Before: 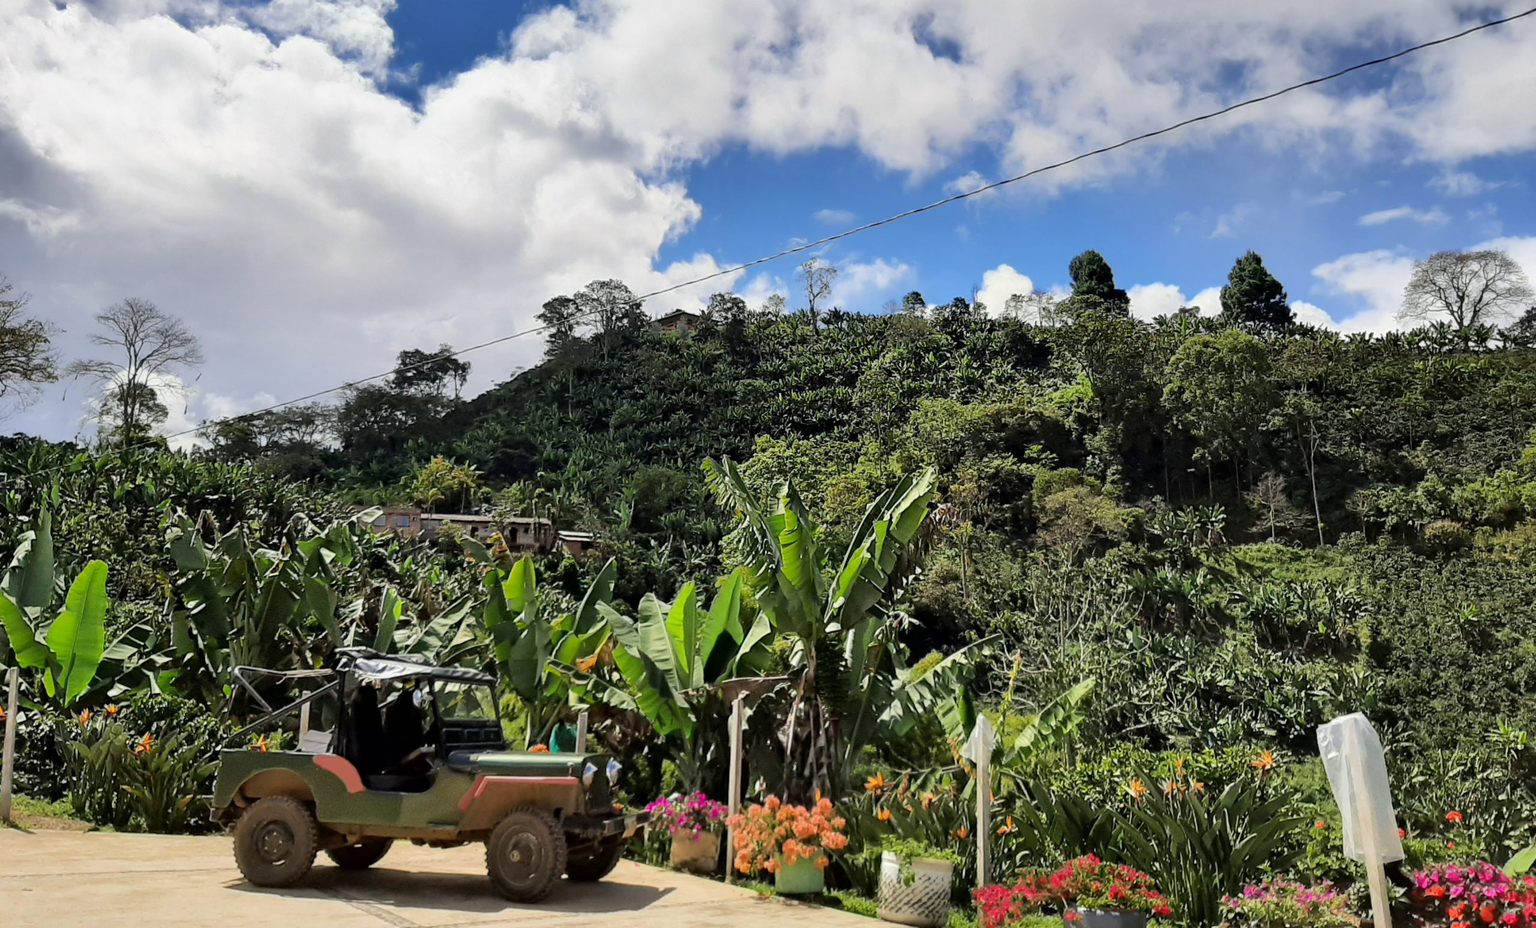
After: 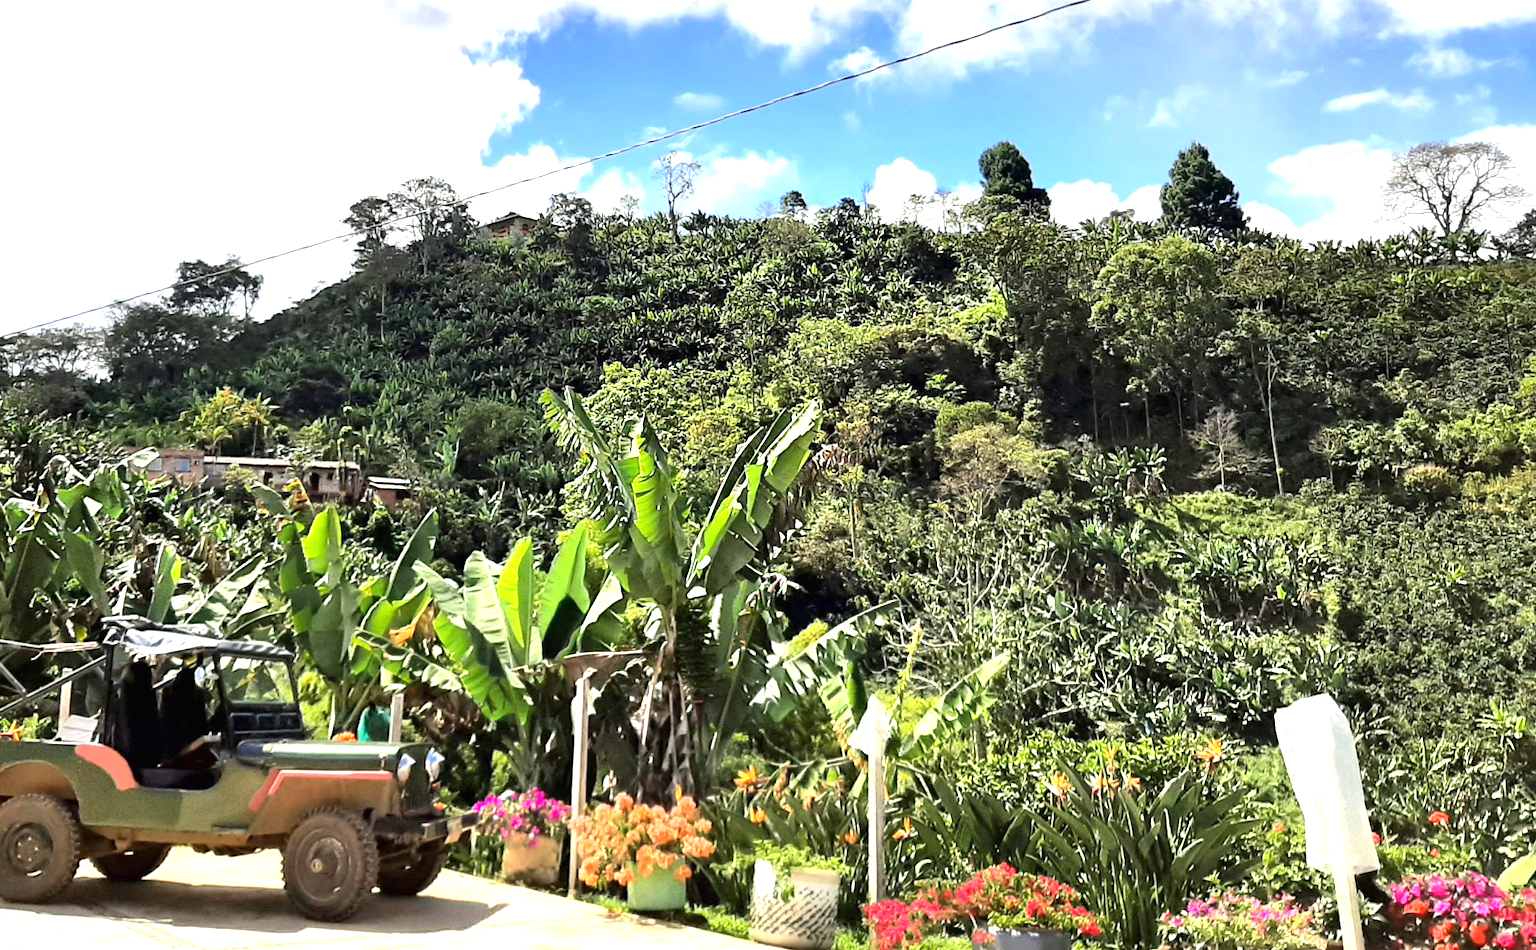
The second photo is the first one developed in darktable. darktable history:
crop: left 16.315%, top 14.246%
exposure: black level correction 0, exposure 1.3 EV, compensate highlight preservation false
